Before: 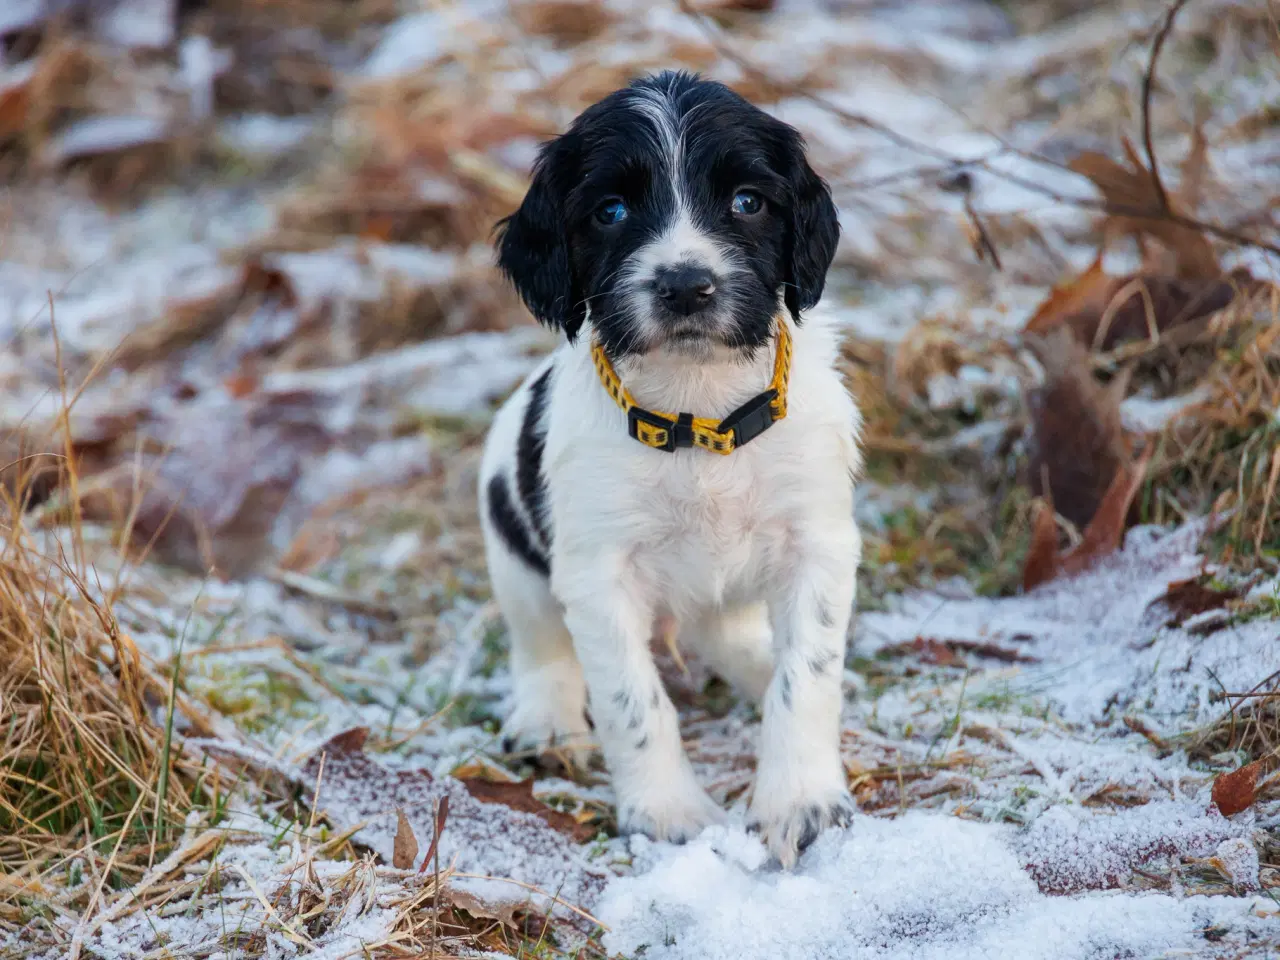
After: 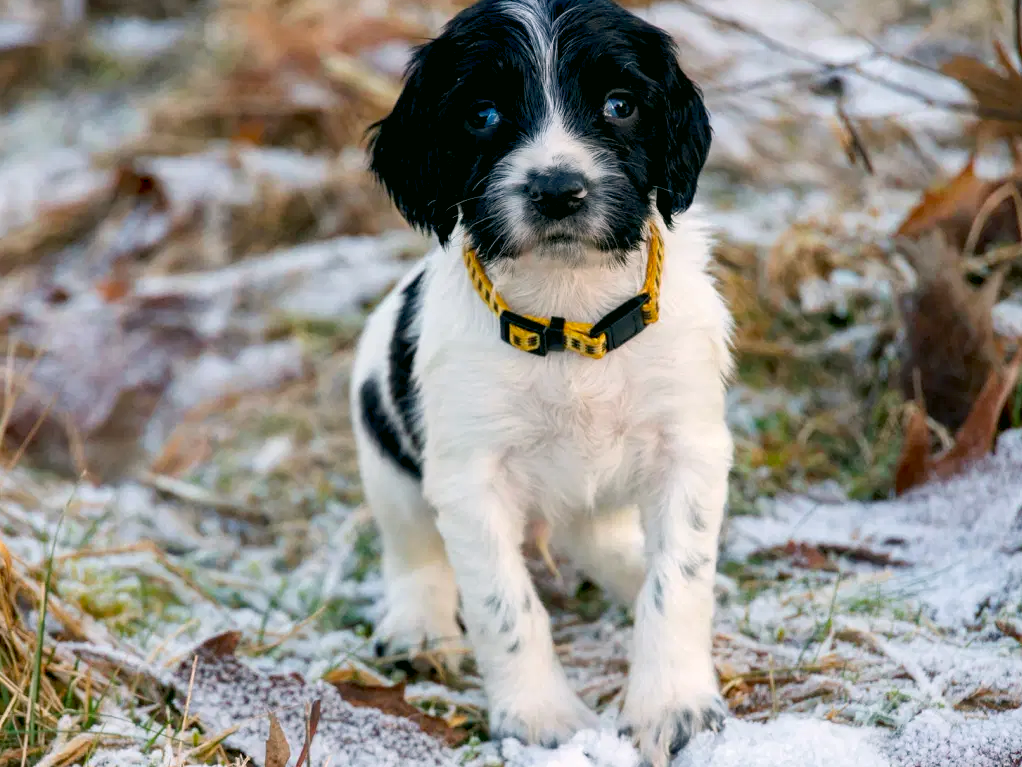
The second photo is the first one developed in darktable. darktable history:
exposure: black level correction 0.01, exposure 0.011 EV, compensate highlight preservation false
color correction: highlights a* 4.02, highlights b* 4.98, shadows a* -7.55, shadows b* 4.98
crop and rotate: left 10.071%, top 10.071%, right 10.02%, bottom 10.02%
levels: levels [0, 0.476, 0.951]
